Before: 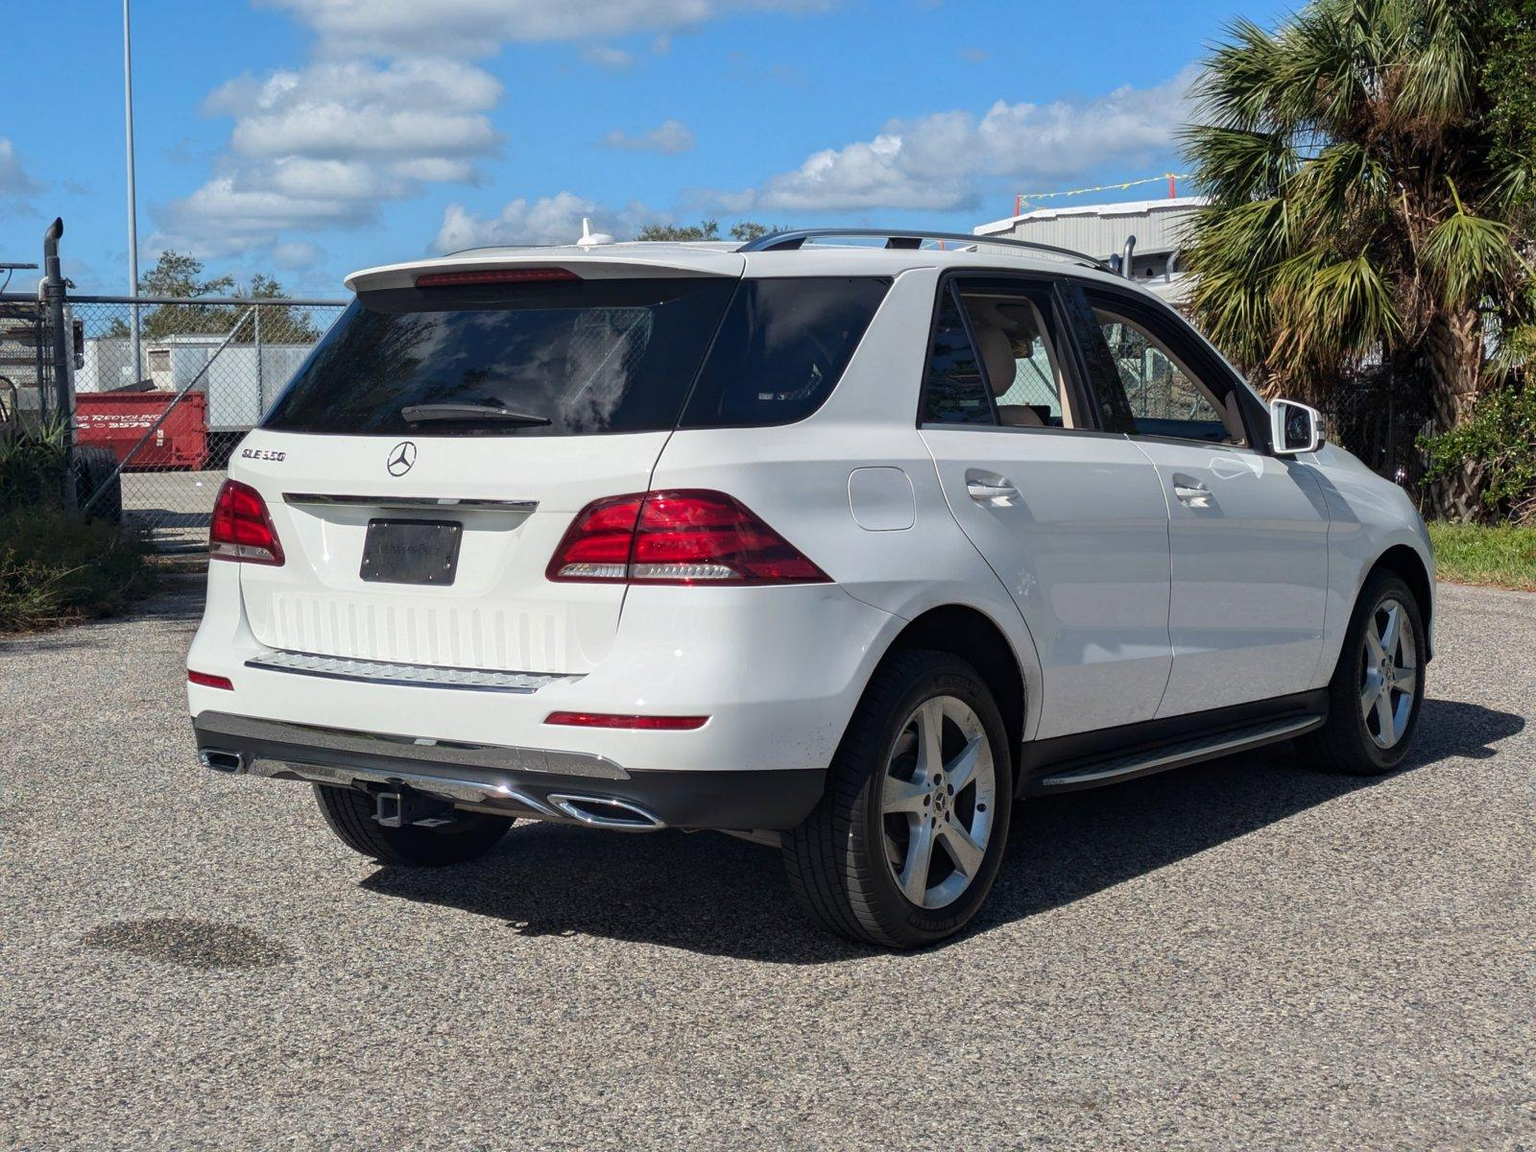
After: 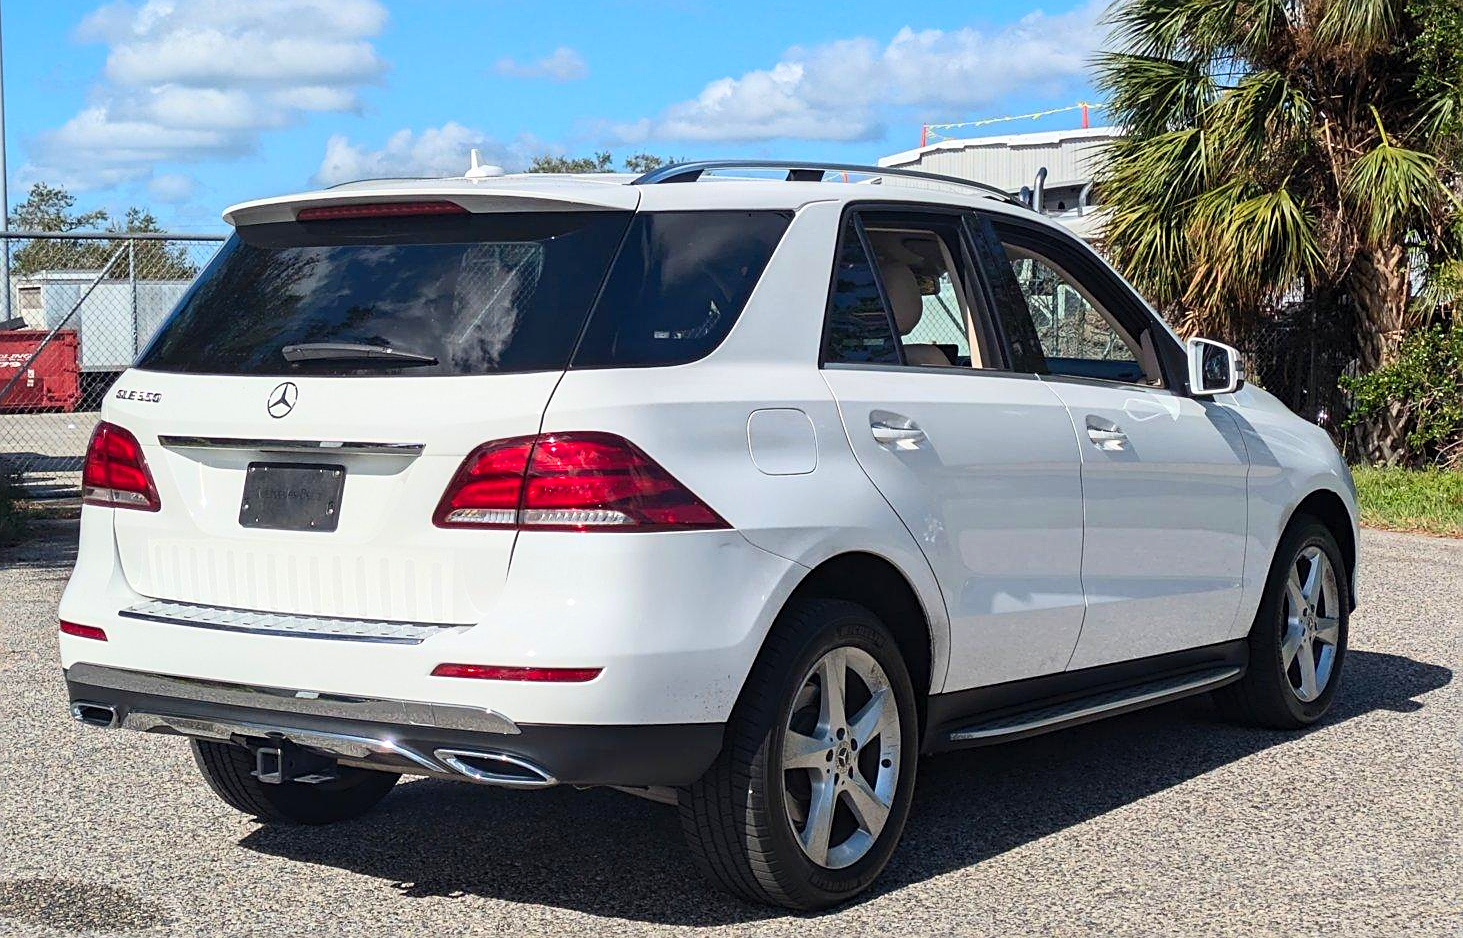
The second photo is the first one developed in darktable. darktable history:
sharpen: on, module defaults
contrast brightness saturation: contrast 0.203, brightness 0.169, saturation 0.219
crop: left 8.553%, top 6.575%, bottom 15.232%
